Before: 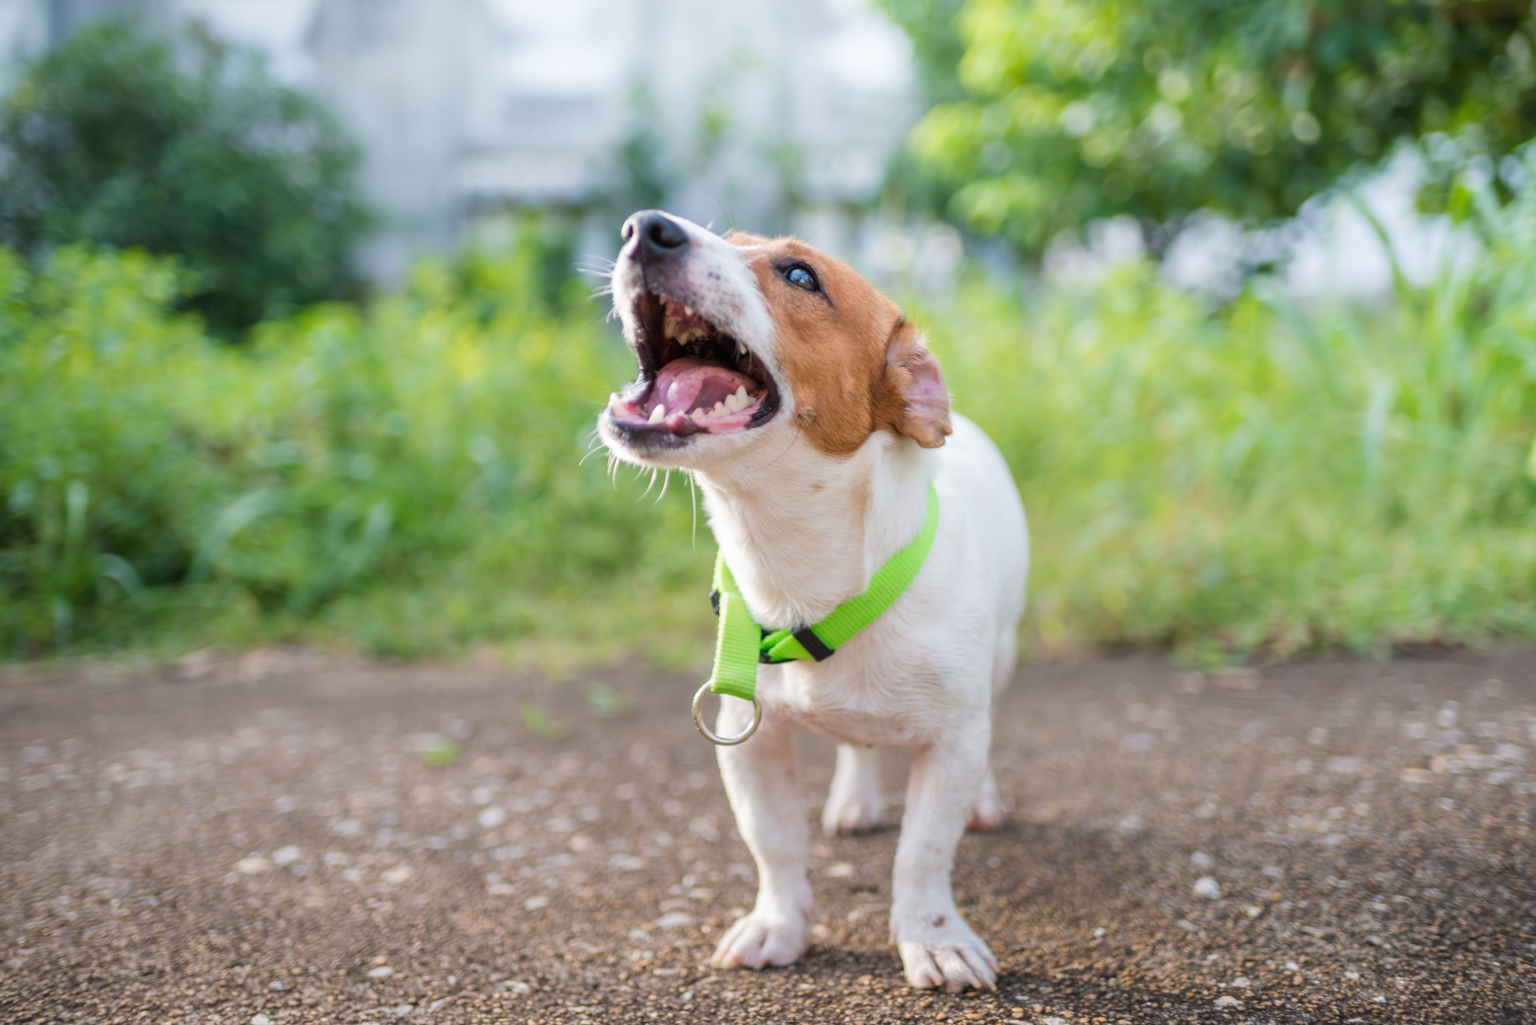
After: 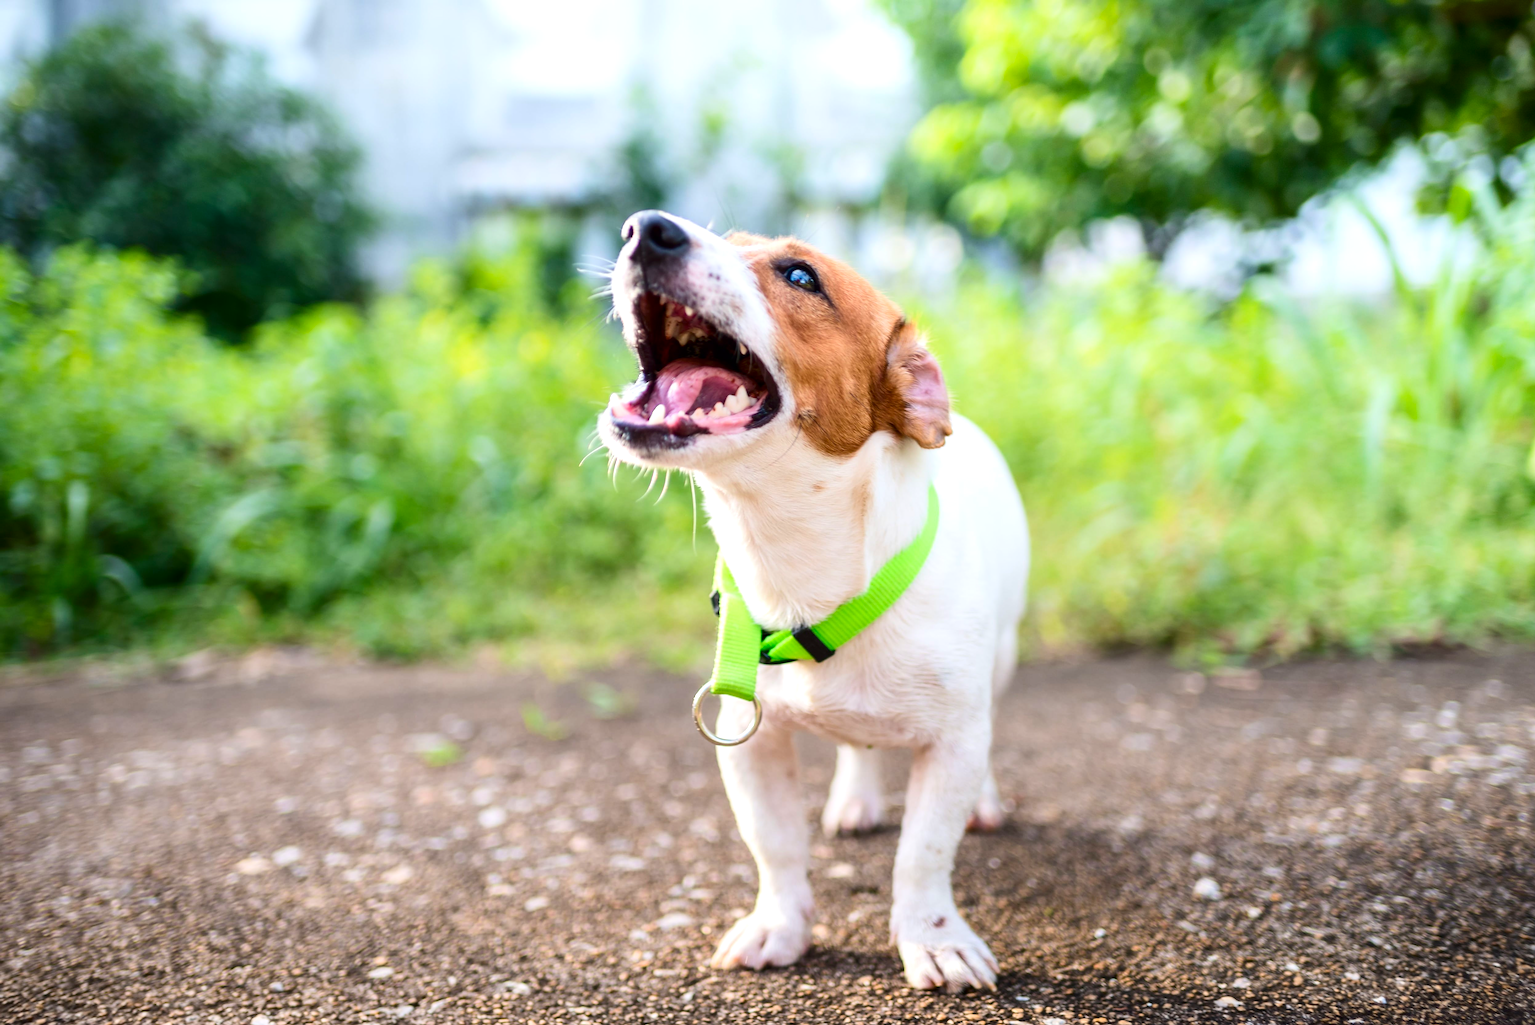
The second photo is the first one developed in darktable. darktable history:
contrast brightness saturation: contrast 0.206, brightness -0.102, saturation 0.209
sharpen: on, module defaults
tone equalizer: -8 EV -0.435 EV, -7 EV -0.354 EV, -6 EV -0.315 EV, -5 EV -0.246 EV, -3 EV 0.2 EV, -2 EV 0.358 EV, -1 EV 0.404 EV, +0 EV 0.433 EV
